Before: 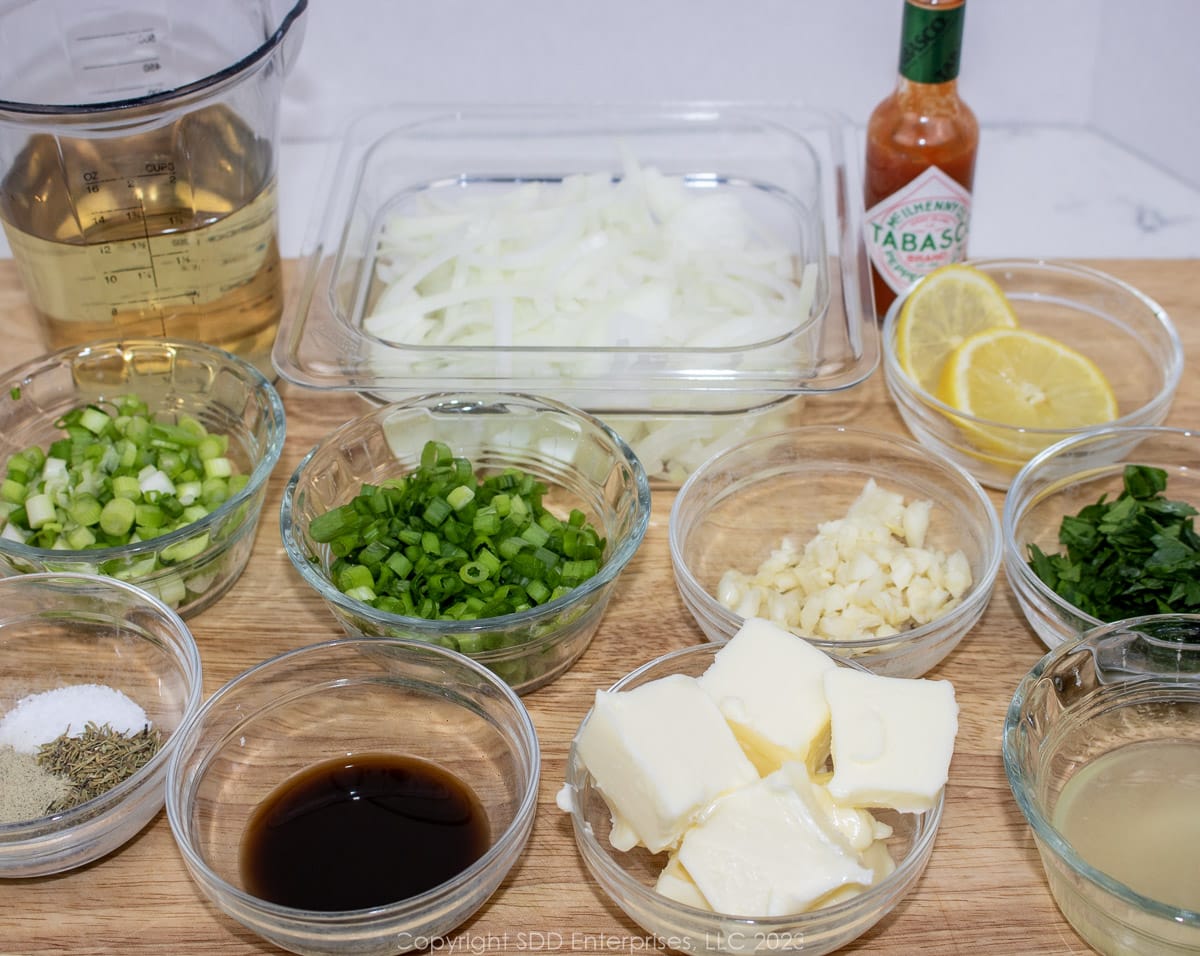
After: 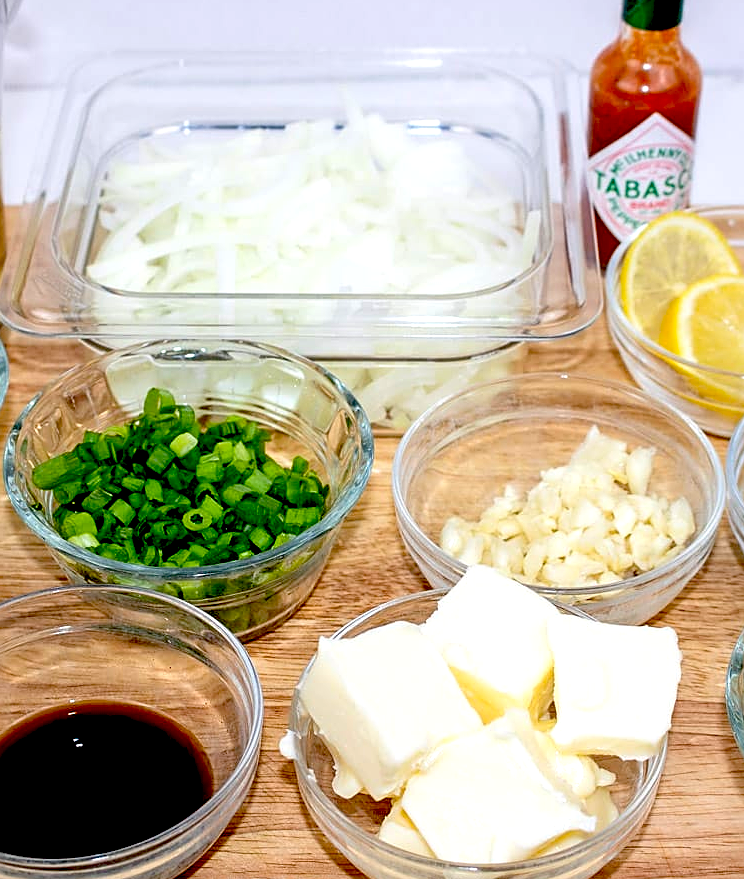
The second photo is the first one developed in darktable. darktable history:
crop and rotate: left 23.142%, top 5.629%, right 14.78%, bottom 2.364%
sharpen: on, module defaults
exposure: black level correction 0.041, exposure 0.499 EV, compensate highlight preservation false
